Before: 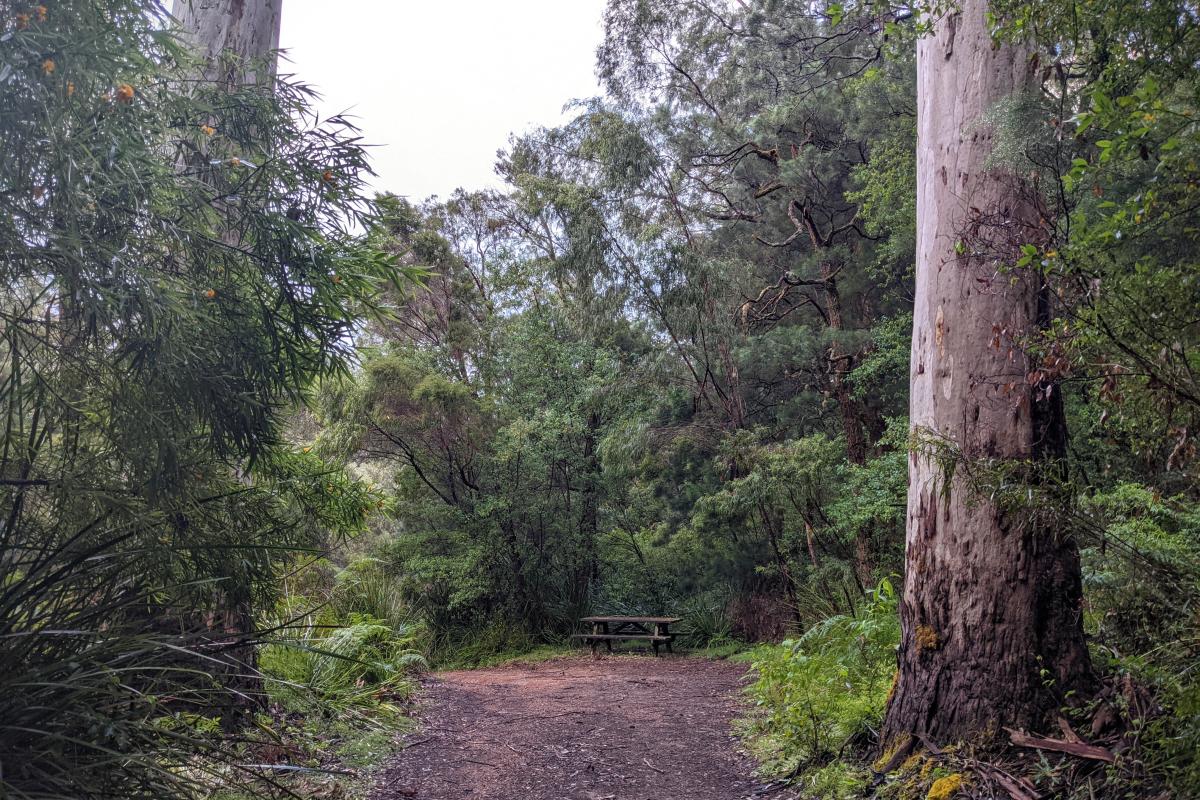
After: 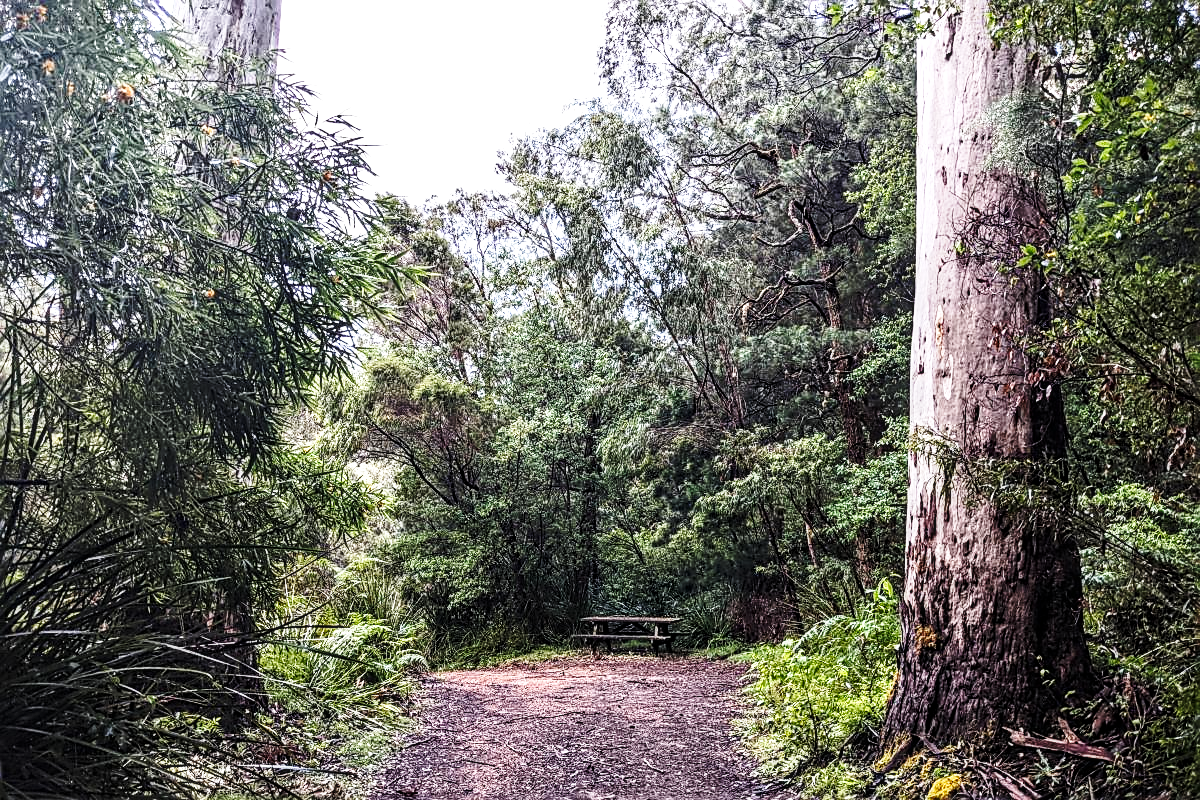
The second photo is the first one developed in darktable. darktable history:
local contrast: on, module defaults
base curve: curves: ch0 [(0, 0) (0.028, 0.03) (0.121, 0.232) (0.46, 0.748) (0.859, 0.968) (1, 1)], preserve colors none
tone equalizer: -8 EV -1.1 EV, -7 EV -1.03 EV, -6 EV -0.839 EV, -5 EV -0.598 EV, -3 EV 0.605 EV, -2 EV 0.893 EV, -1 EV 0.992 EV, +0 EV 1.07 EV, edges refinement/feathering 500, mask exposure compensation -1.57 EV, preserve details no
sharpen: on, module defaults
